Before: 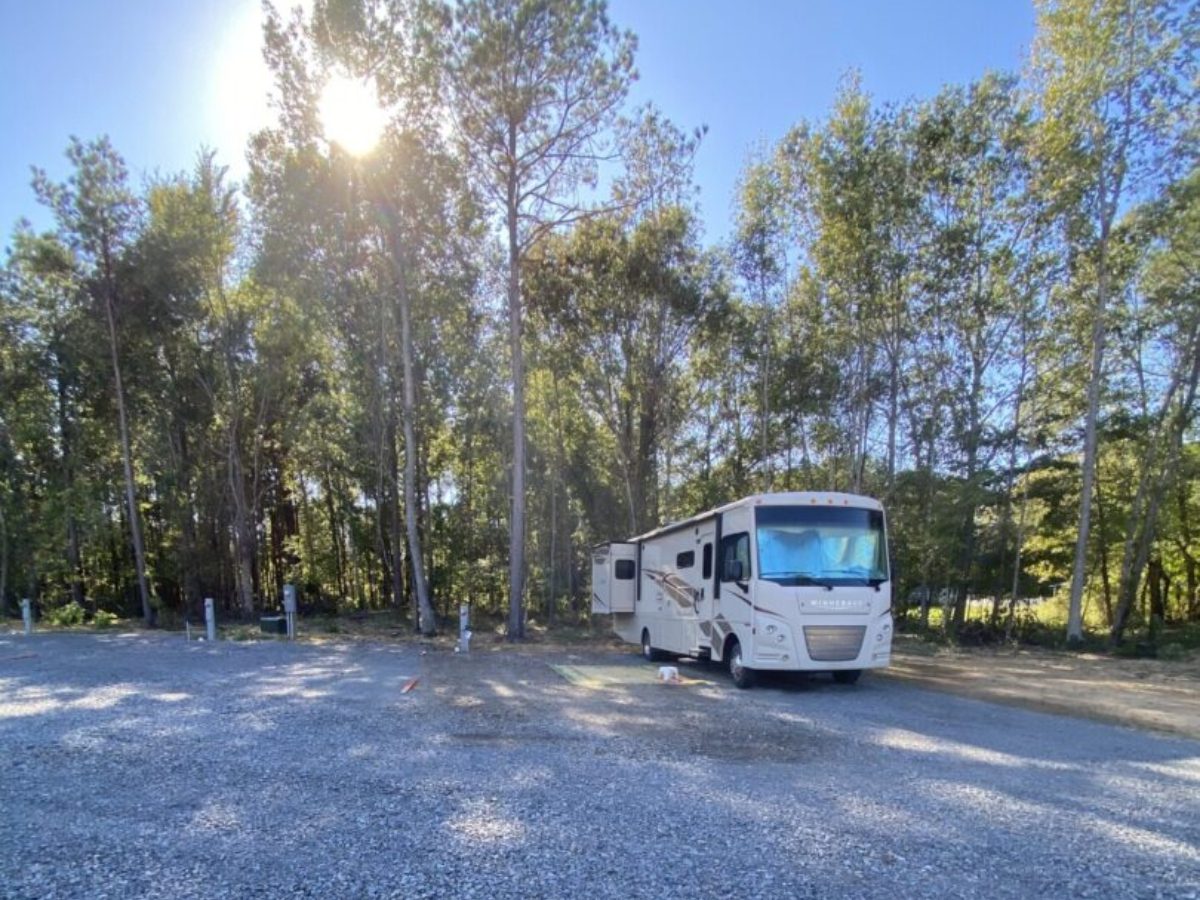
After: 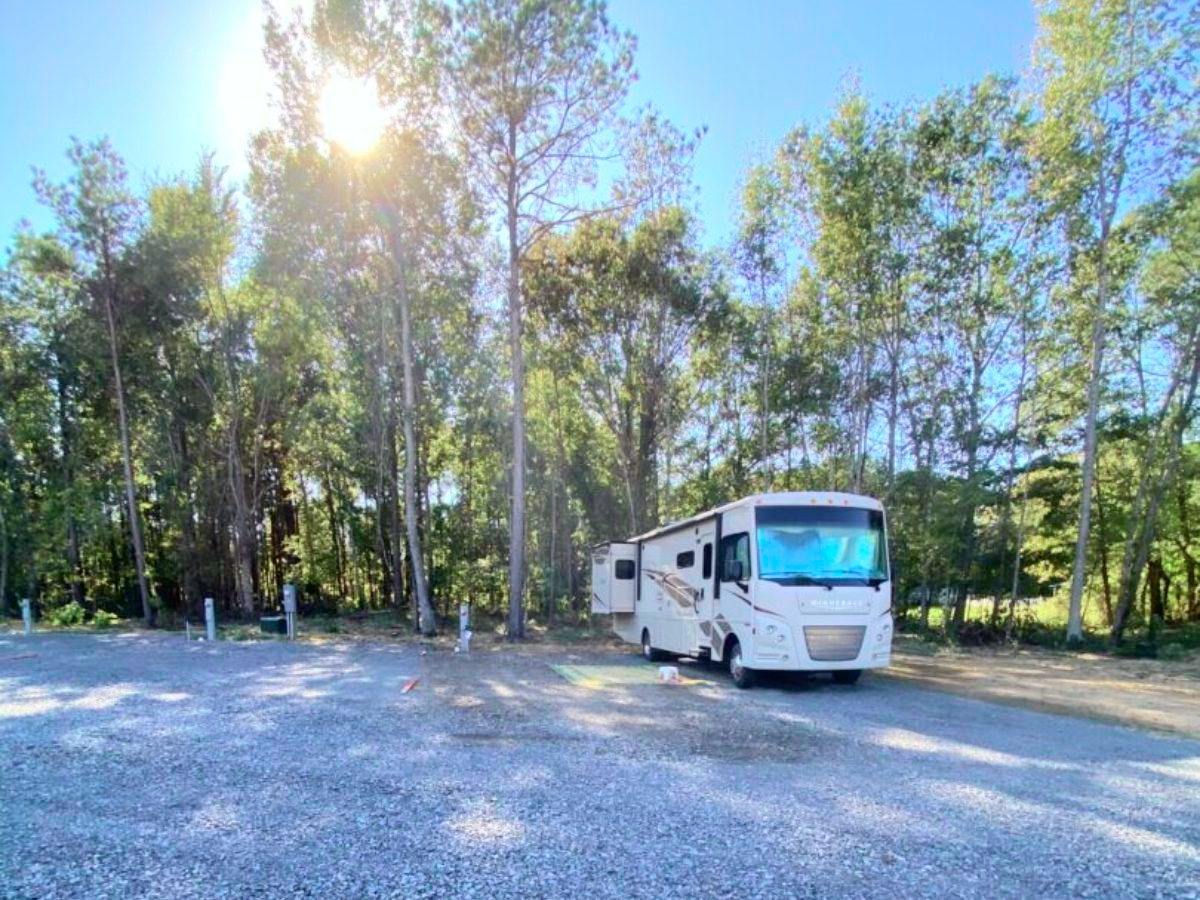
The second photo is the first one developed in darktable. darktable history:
tone curve: curves: ch0 [(0, 0) (0.051, 0.027) (0.096, 0.071) (0.219, 0.248) (0.428, 0.52) (0.596, 0.713) (0.727, 0.823) (0.859, 0.924) (1, 1)]; ch1 [(0, 0) (0.1, 0.038) (0.318, 0.221) (0.413, 0.325) (0.454, 0.41) (0.493, 0.478) (0.503, 0.501) (0.516, 0.515) (0.548, 0.575) (0.561, 0.596) (0.594, 0.647) (0.666, 0.701) (1, 1)]; ch2 [(0, 0) (0.453, 0.44) (0.479, 0.476) (0.504, 0.5) (0.52, 0.526) (0.557, 0.585) (0.583, 0.608) (0.824, 0.815) (1, 1)], color space Lab, independent channels, preserve colors none
